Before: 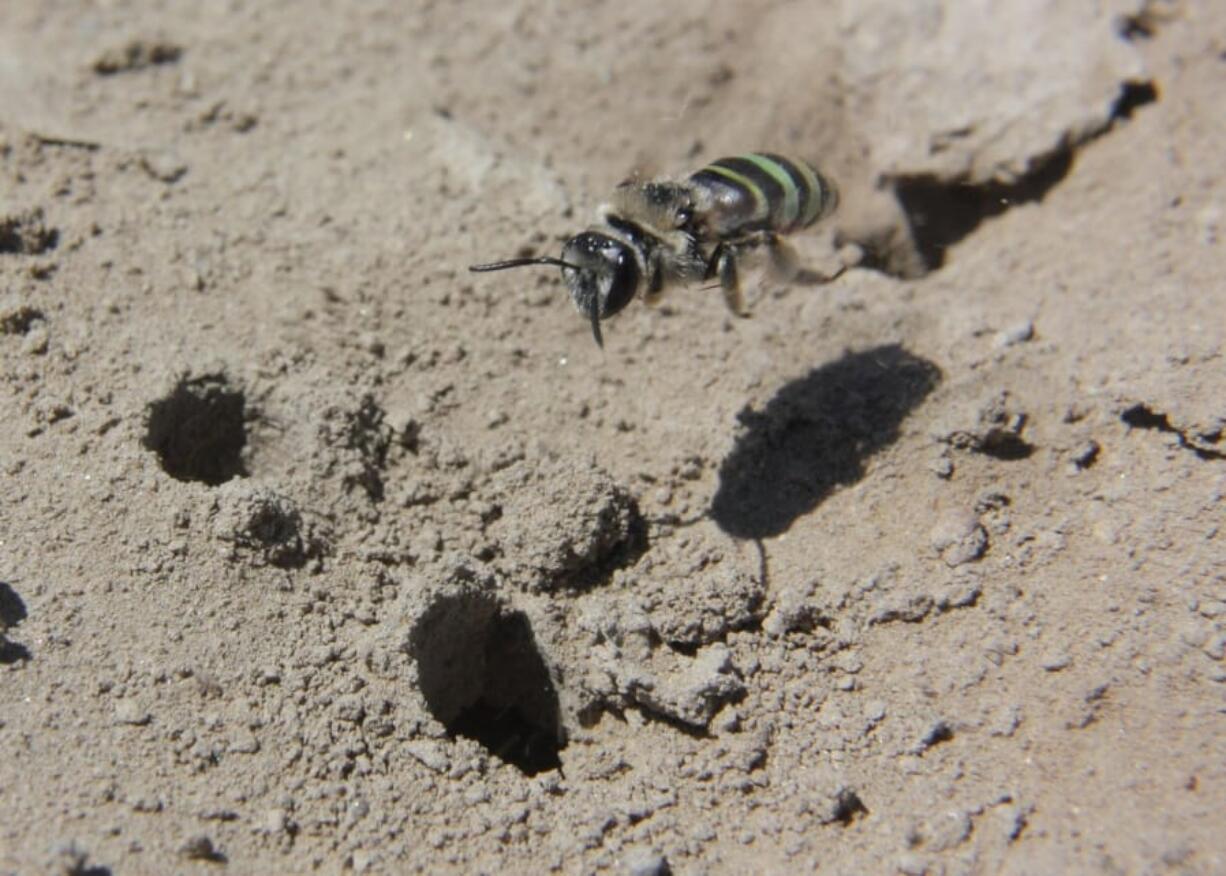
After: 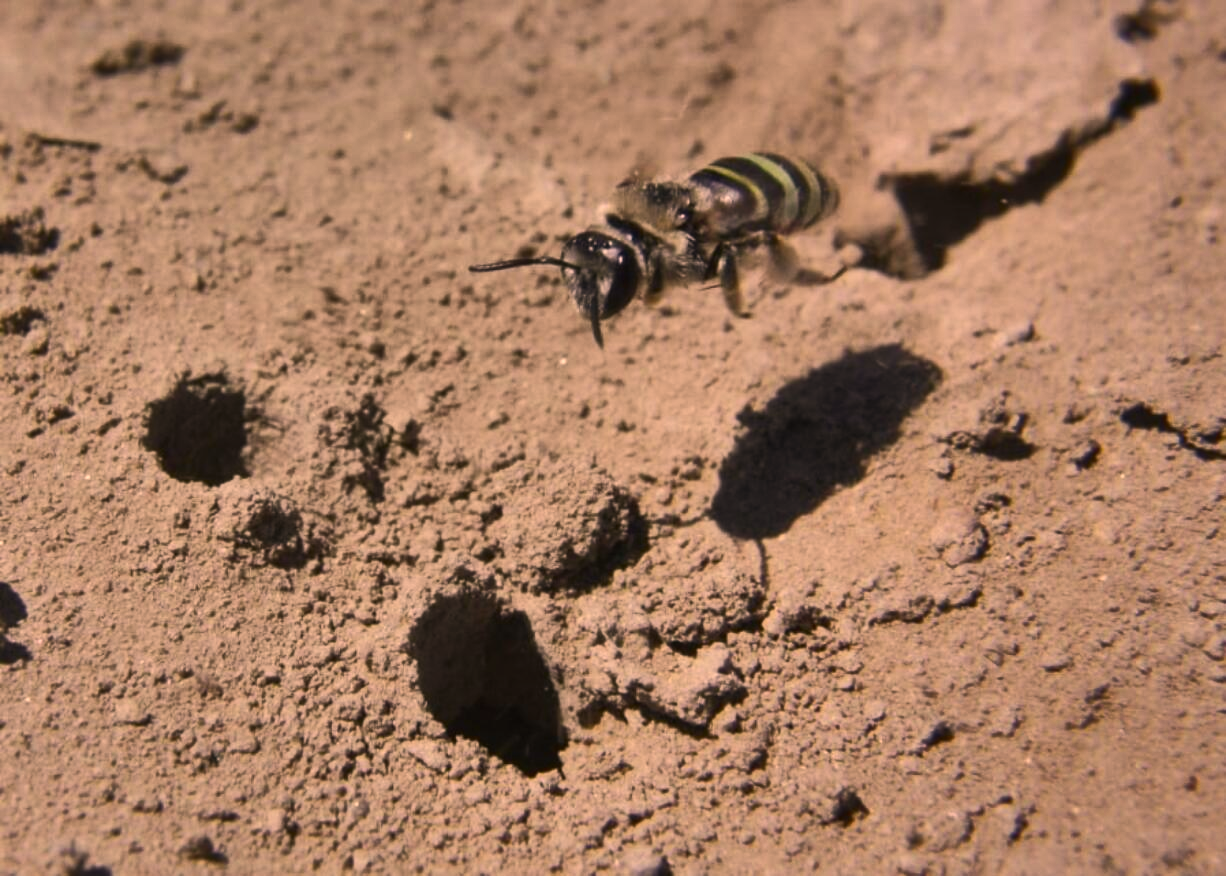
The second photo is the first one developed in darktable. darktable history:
color correction: highlights a* 21.6, highlights b* 22.33
tone curve: curves: ch0 [(0, 0) (0.003, 0.003) (0.011, 0.011) (0.025, 0.022) (0.044, 0.039) (0.069, 0.055) (0.1, 0.074) (0.136, 0.101) (0.177, 0.134) (0.224, 0.171) (0.277, 0.216) (0.335, 0.277) (0.399, 0.345) (0.468, 0.427) (0.543, 0.526) (0.623, 0.636) (0.709, 0.731) (0.801, 0.822) (0.898, 0.917) (1, 1)], color space Lab, independent channels, preserve colors none
shadows and highlights: shadows 20.8, highlights -81.23, highlights color adjustment 31.48%, soften with gaussian
